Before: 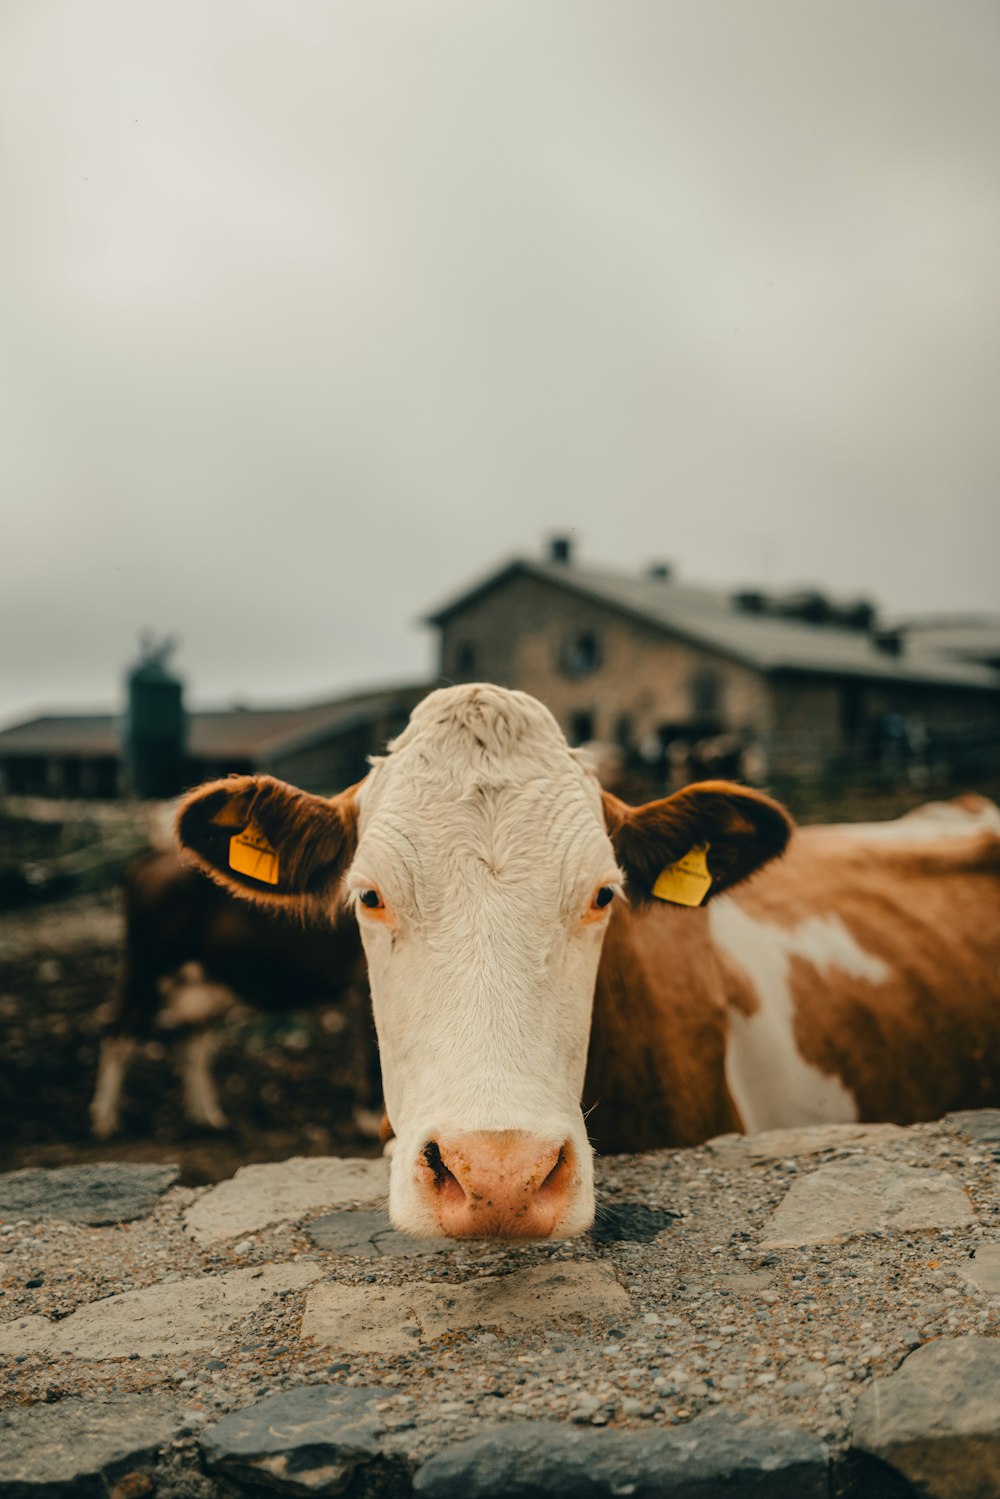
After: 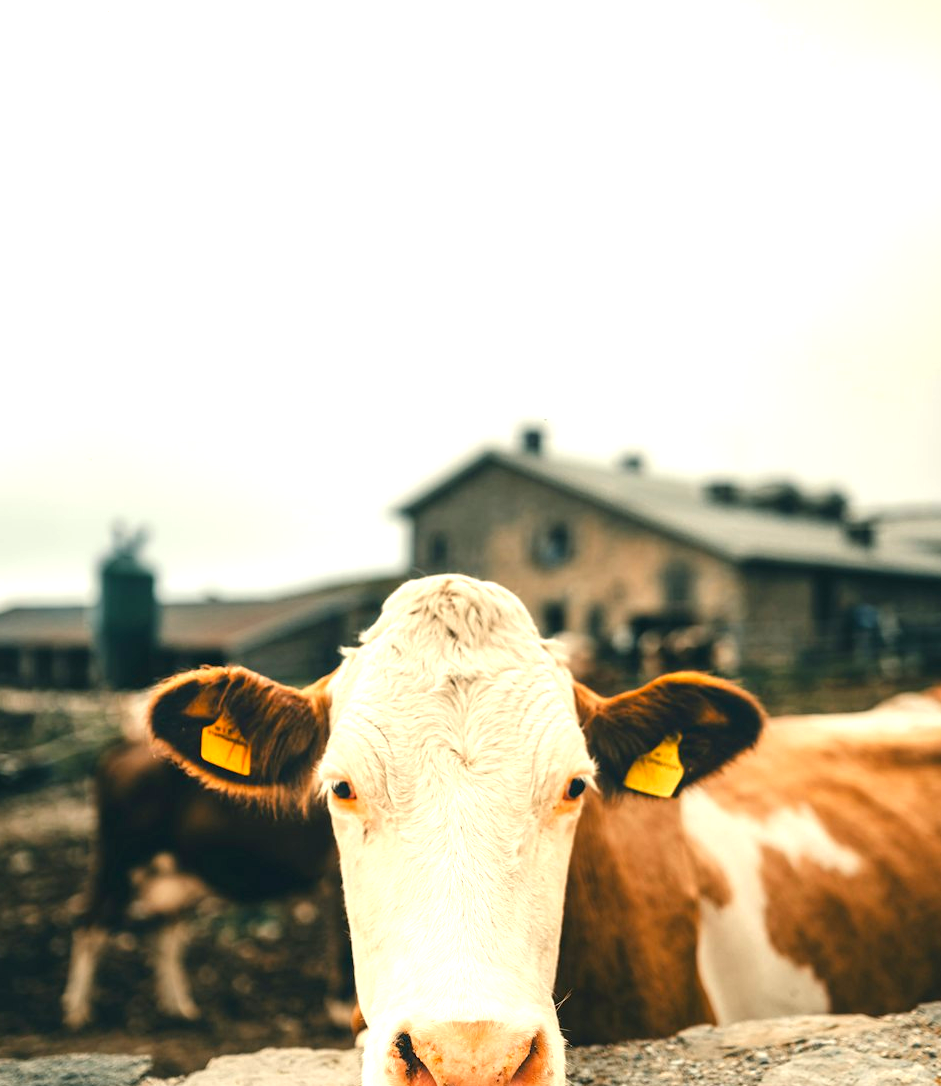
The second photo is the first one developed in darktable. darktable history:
color correction: highlights b* 0.062, saturation 1.06
exposure: black level correction 0, exposure 1.199 EV, compensate highlight preservation false
crop: left 2.827%, top 7.282%, right 3.004%, bottom 20.211%
